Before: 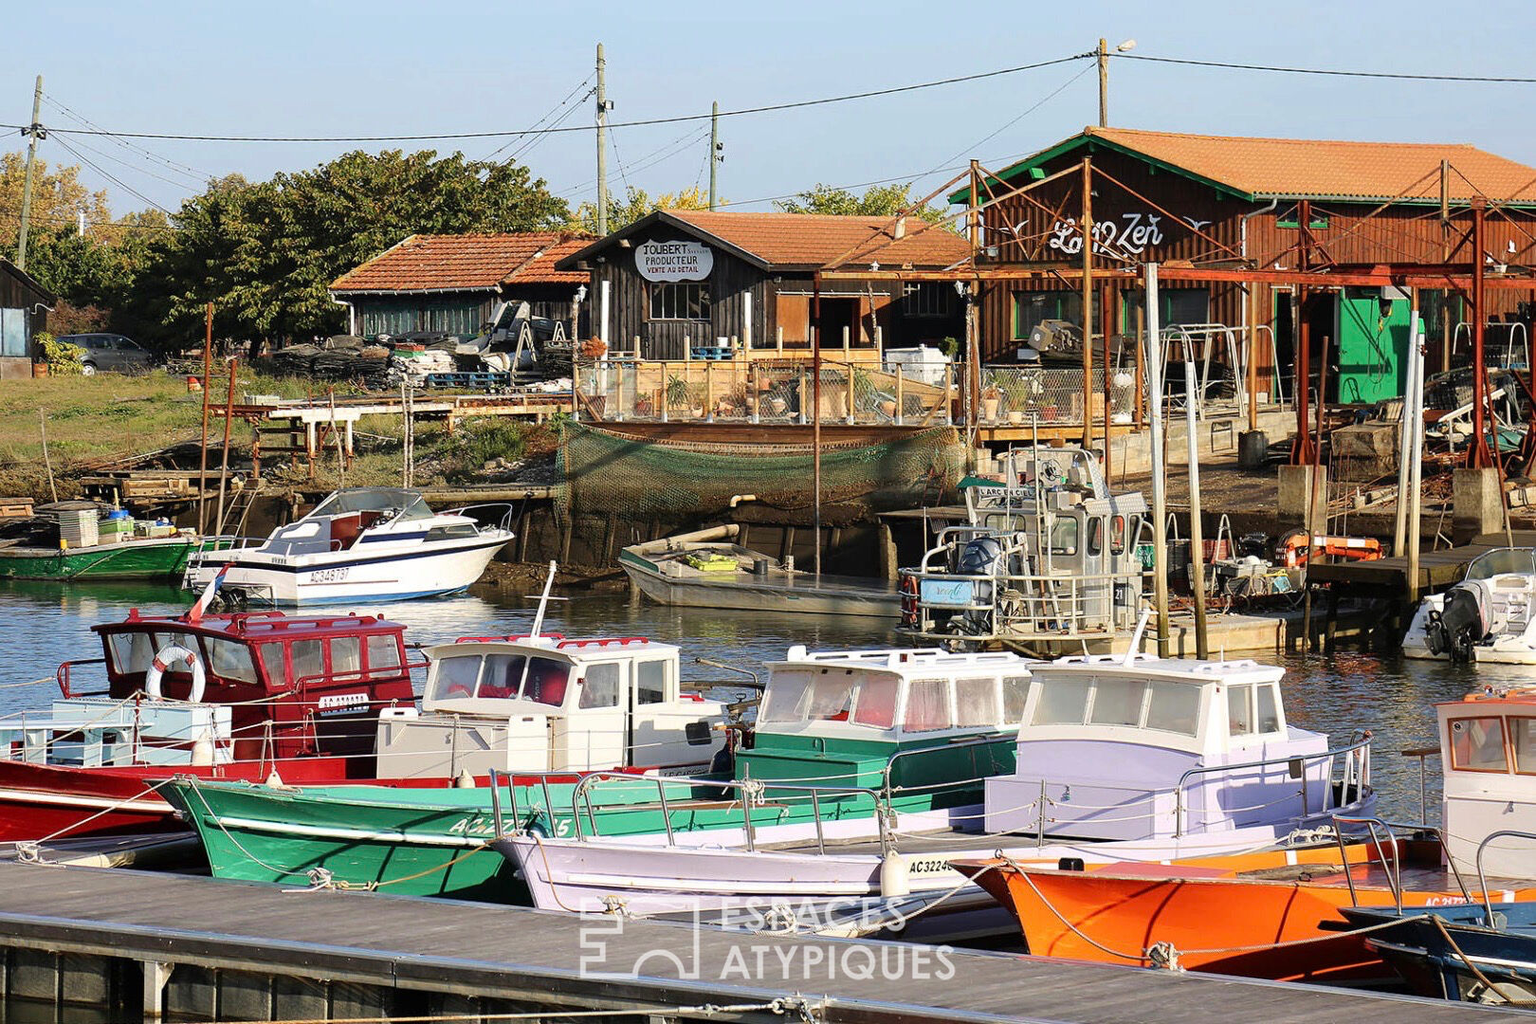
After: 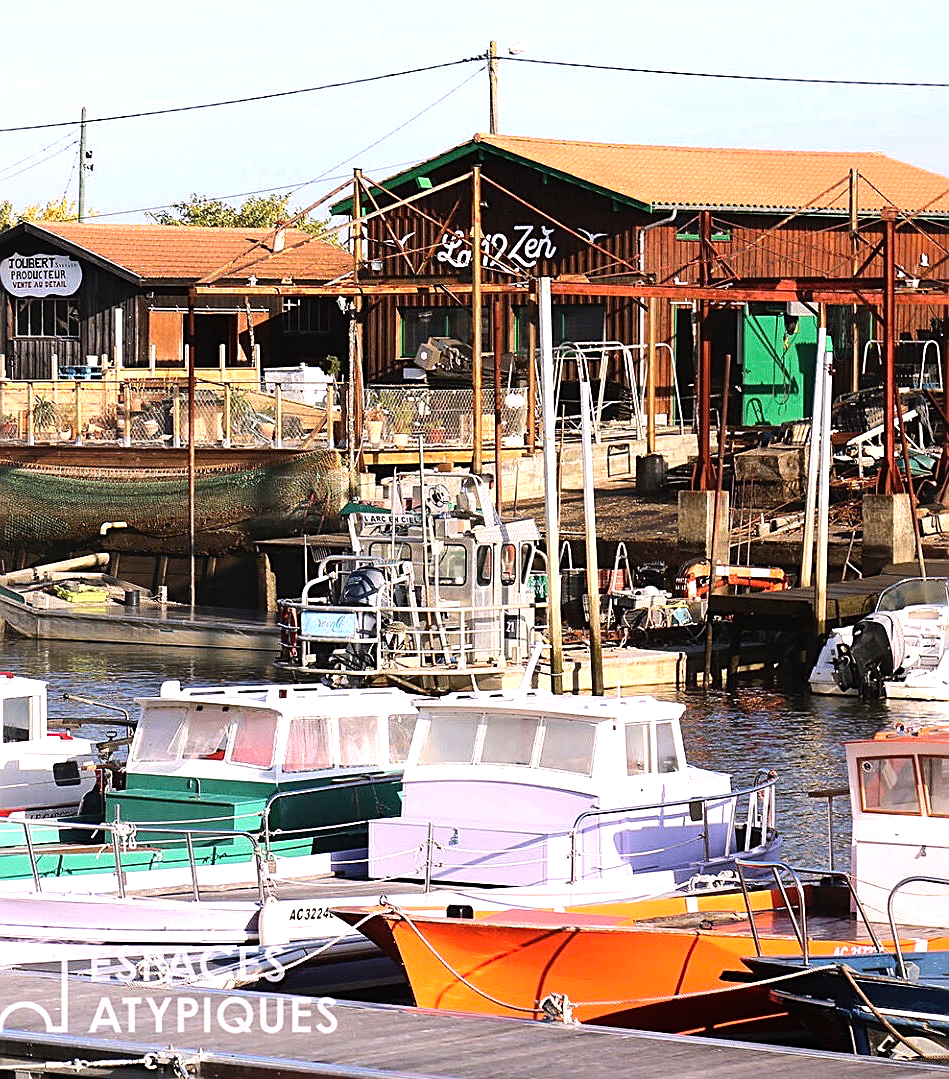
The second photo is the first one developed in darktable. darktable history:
white balance: red 1.05, blue 1.072
sharpen: on, module defaults
contrast equalizer: octaves 7, y [[0.6 ×6], [0.55 ×6], [0 ×6], [0 ×6], [0 ×6]], mix -0.3
tone equalizer: -8 EV -0.75 EV, -7 EV -0.7 EV, -6 EV -0.6 EV, -5 EV -0.4 EV, -3 EV 0.4 EV, -2 EV 0.6 EV, -1 EV 0.7 EV, +0 EV 0.75 EV, edges refinement/feathering 500, mask exposure compensation -1.57 EV, preserve details no
crop: left 41.402%
